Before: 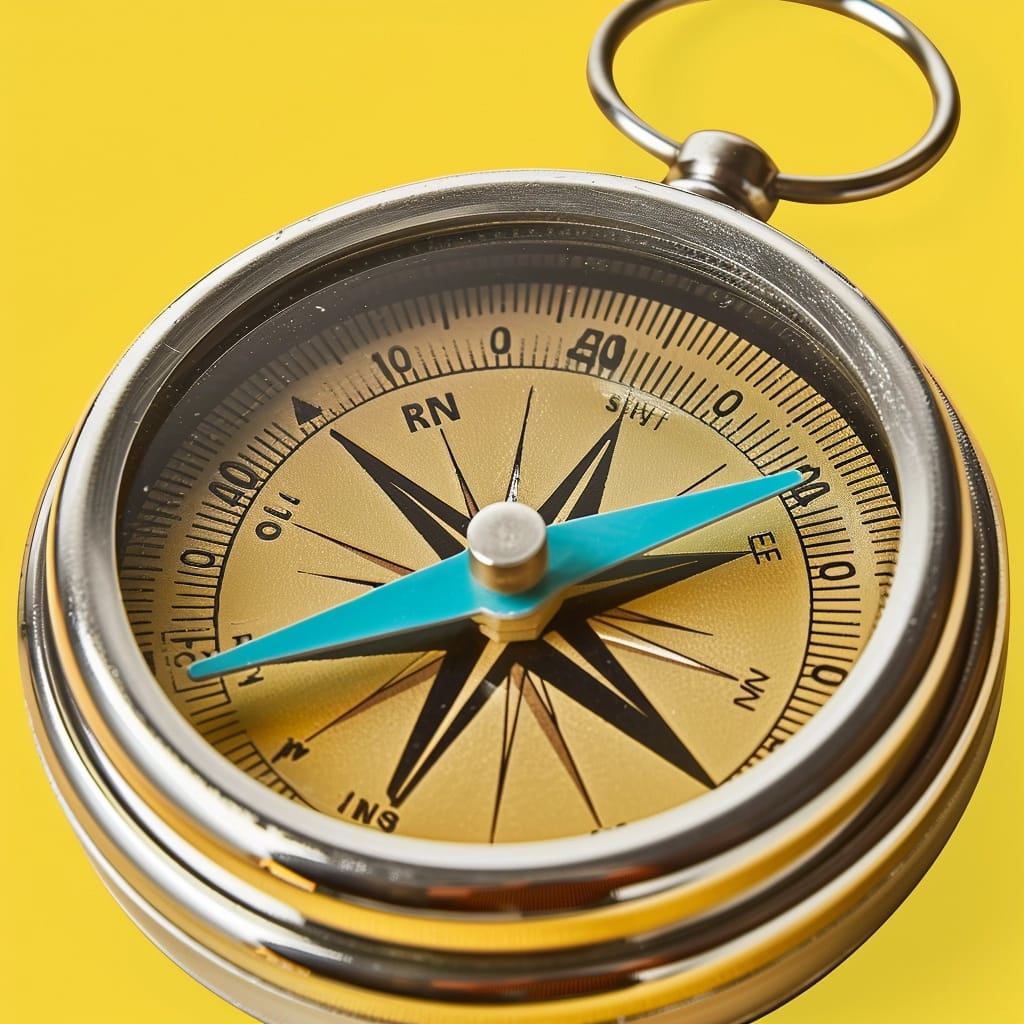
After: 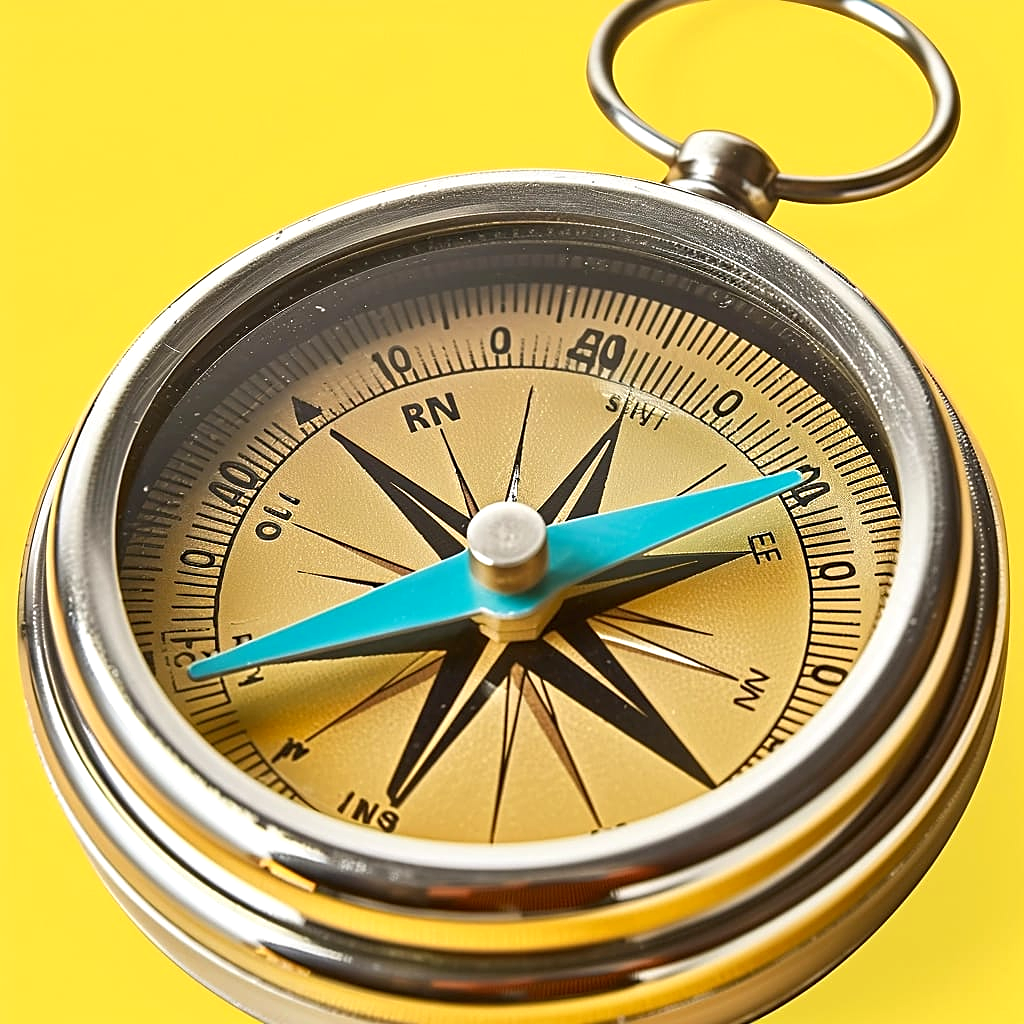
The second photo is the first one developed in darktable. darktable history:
sharpen: on, module defaults
exposure: black level correction 0.001, exposure 0.297 EV, compensate exposure bias true, compensate highlight preservation false
